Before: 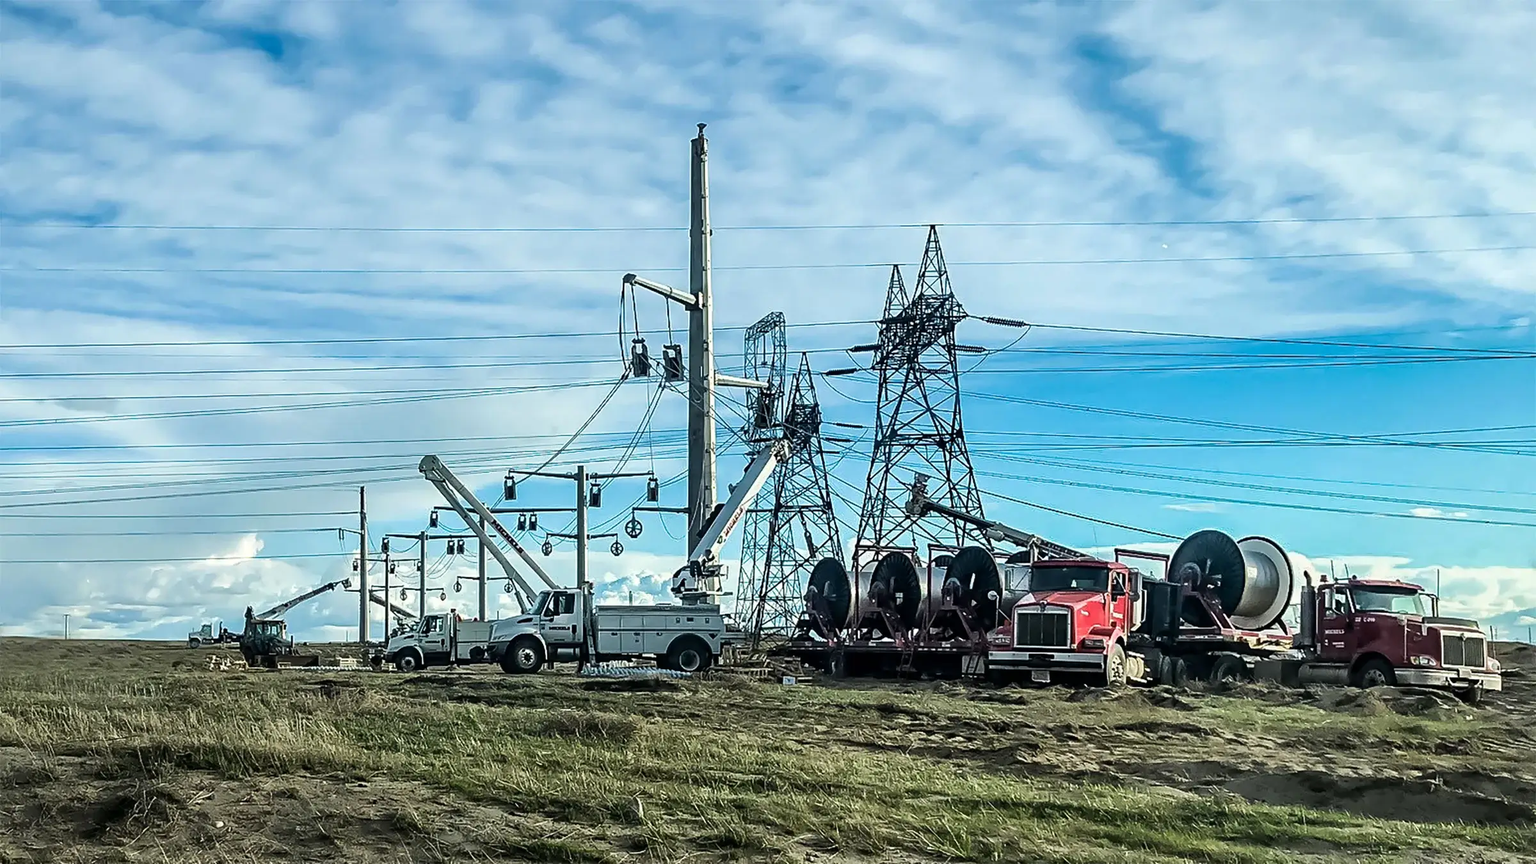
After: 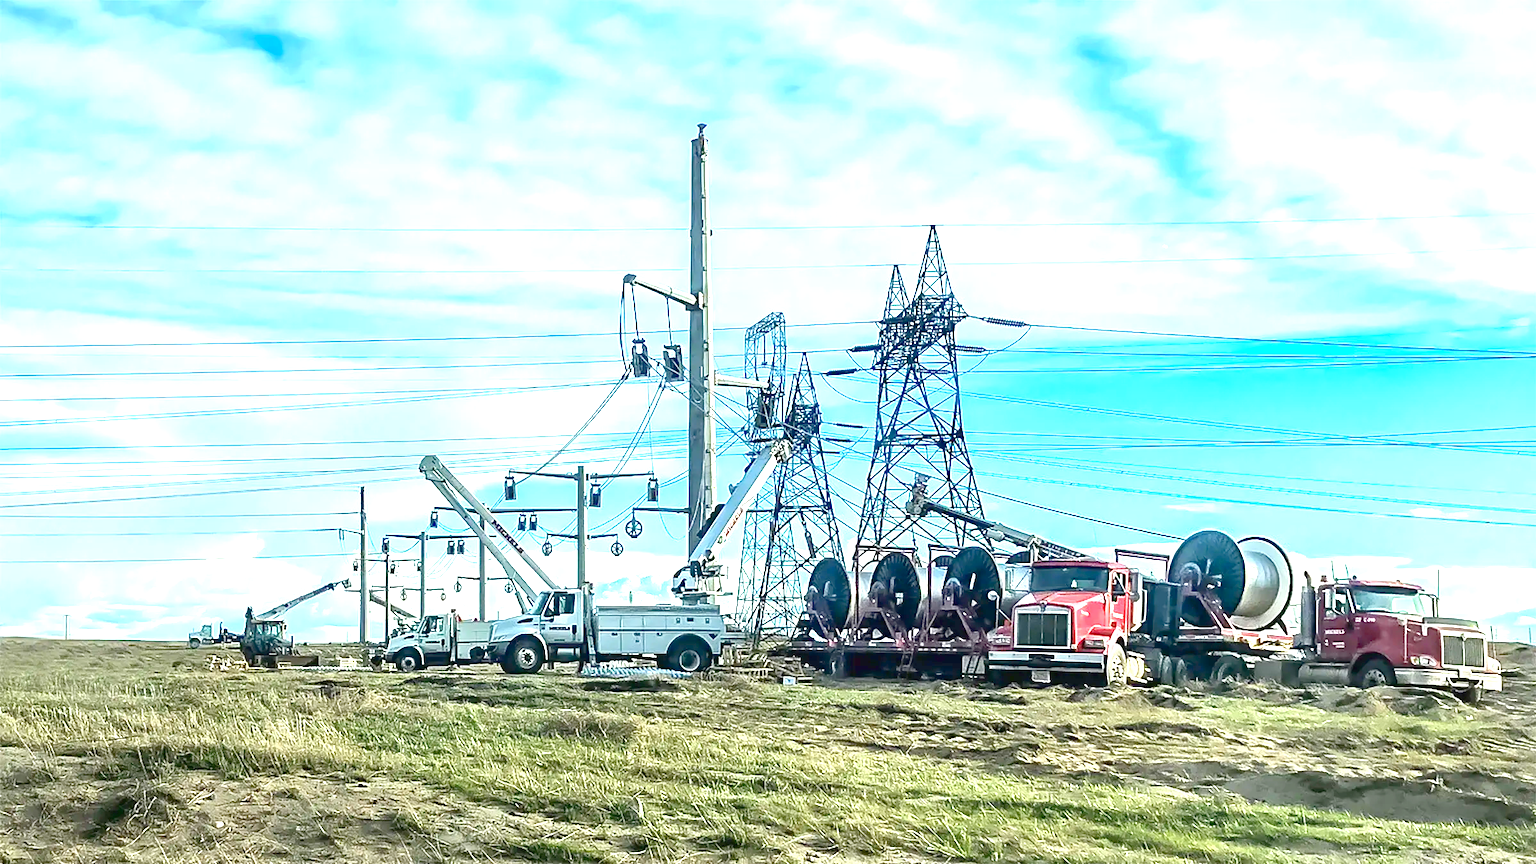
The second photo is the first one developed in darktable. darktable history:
exposure: black level correction 0, exposure 1.173 EV, compensate exposure bias true, compensate highlight preservation false
levels: levels [0, 0.397, 0.955]
